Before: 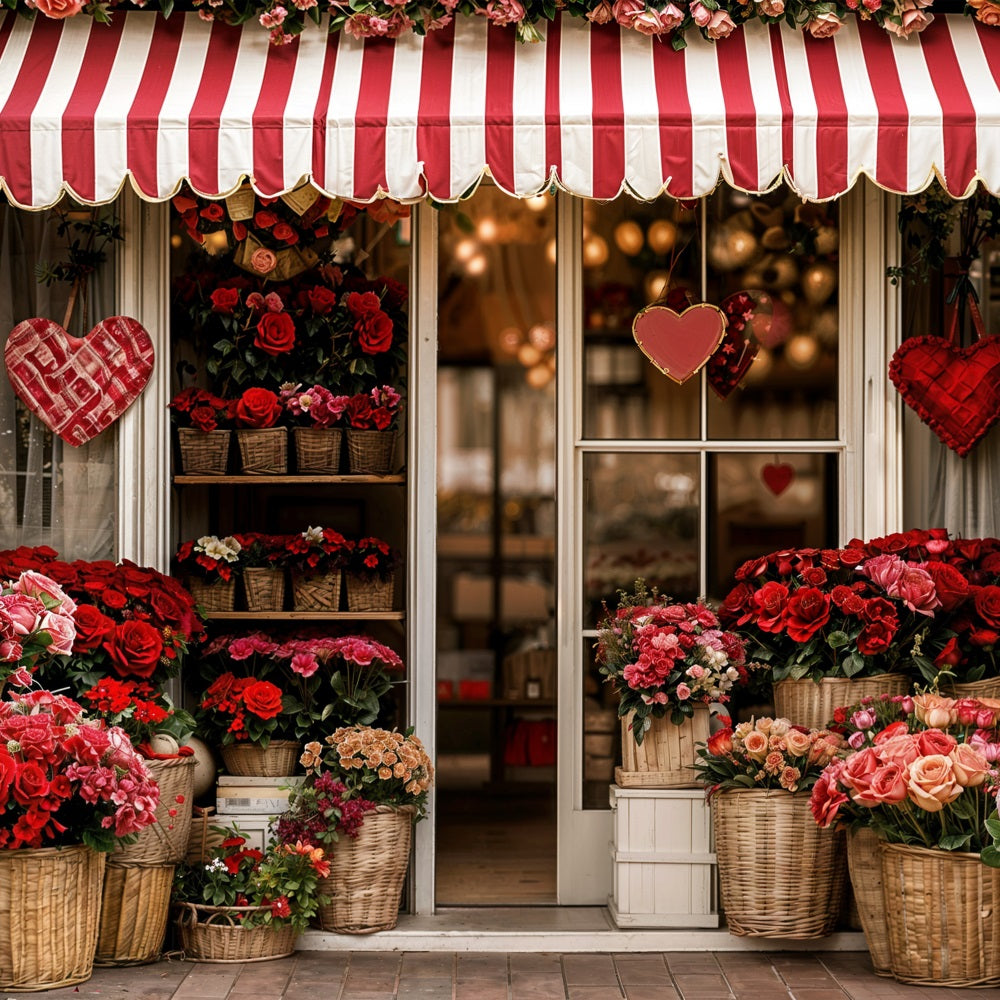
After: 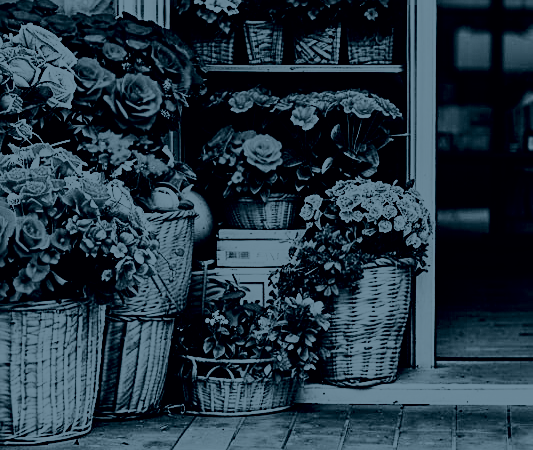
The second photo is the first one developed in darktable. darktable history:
rgb curve: curves: ch0 [(0, 0) (0.21, 0.15) (0.24, 0.21) (0.5, 0.75) (0.75, 0.96) (0.89, 0.99) (1, 1)]; ch1 [(0, 0.02) (0.21, 0.13) (0.25, 0.2) (0.5, 0.67) (0.75, 0.9) (0.89, 0.97) (1, 1)]; ch2 [(0, 0.02) (0.21, 0.13) (0.25, 0.2) (0.5, 0.67) (0.75, 0.9) (0.89, 0.97) (1, 1)], compensate middle gray true
colorize: hue 194.4°, saturation 29%, source mix 61.75%, lightness 3.98%, version 1
sharpen: on, module defaults
crop and rotate: top 54.778%, right 46.61%, bottom 0.159%
contrast equalizer: y [[0.601, 0.6, 0.598, 0.598, 0.6, 0.601], [0.5 ×6], [0.5 ×6], [0 ×6], [0 ×6]]
color correction: highlights a* -12.64, highlights b* -18.1, saturation 0.7
color balance: mode lift, gamma, gain (sRGB), lift [1, 1.049, 1, 1]
